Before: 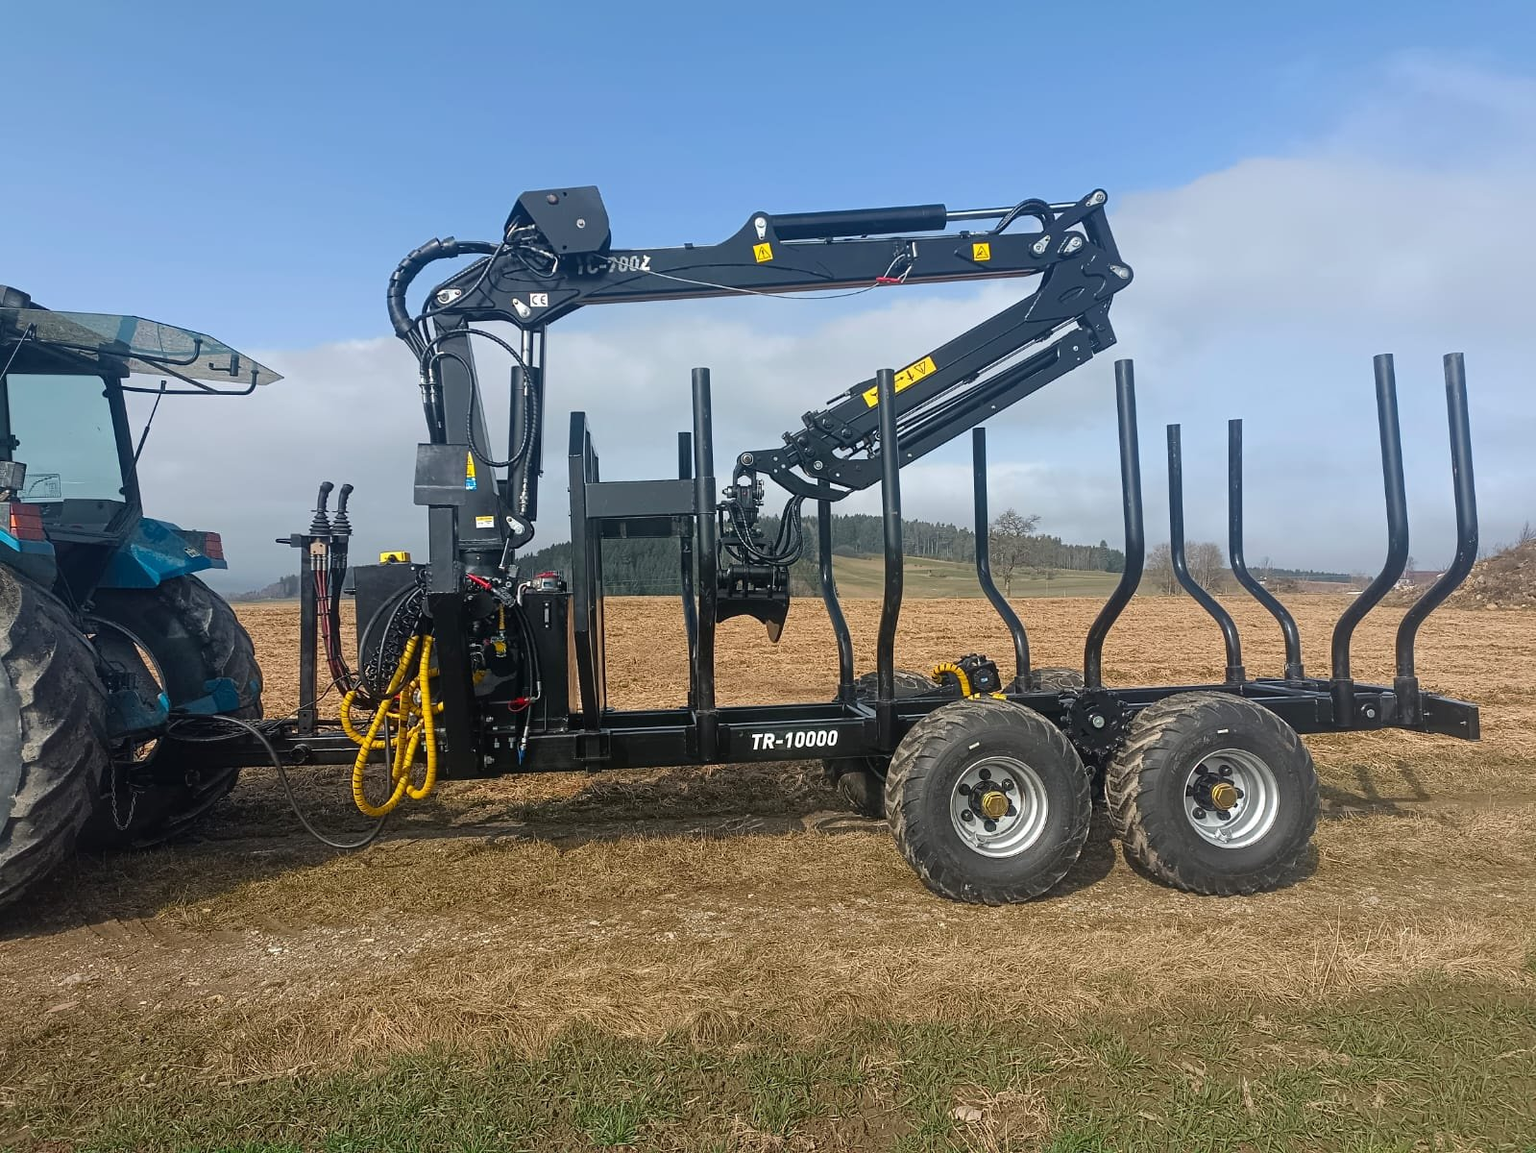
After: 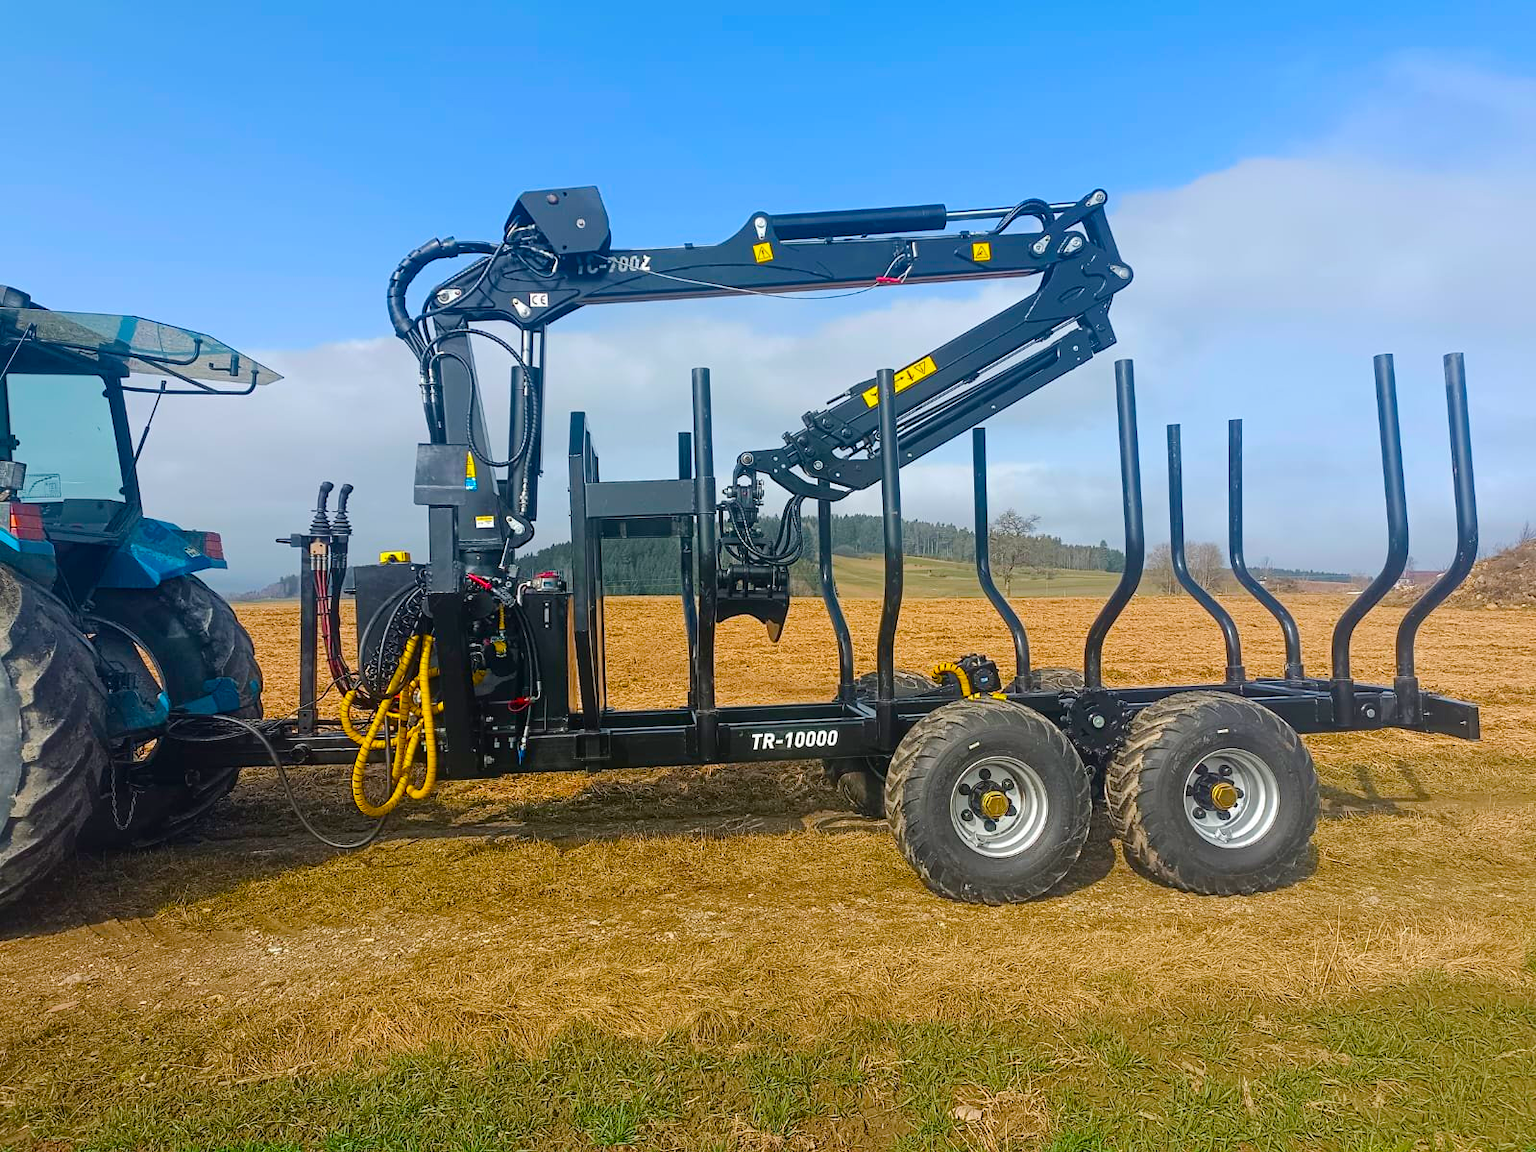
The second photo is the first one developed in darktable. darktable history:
color balance rgb: perceptual saturation grading › global saturation 36.868%, perceptual saturation grading › shadows 35.517%, perceptual brilliance grading › mid-tones 10.498%, perceptual brilliance grading › shadows 14.992%, global vibrance 20%
